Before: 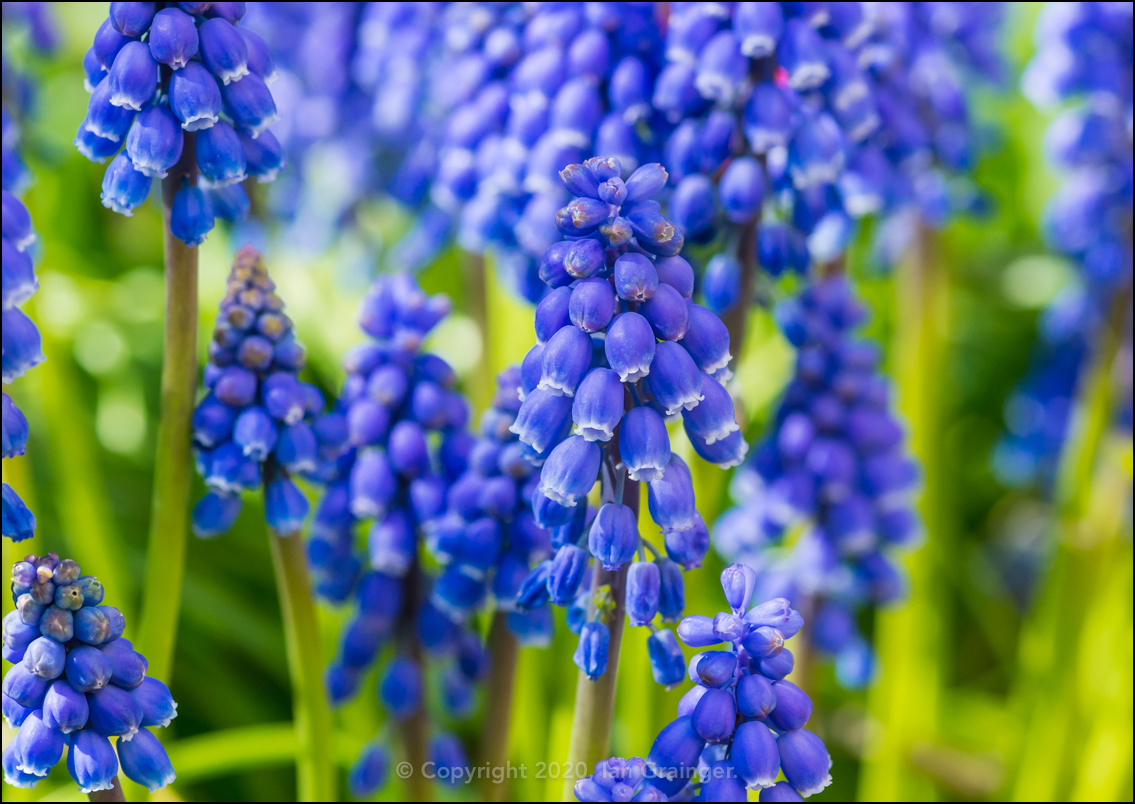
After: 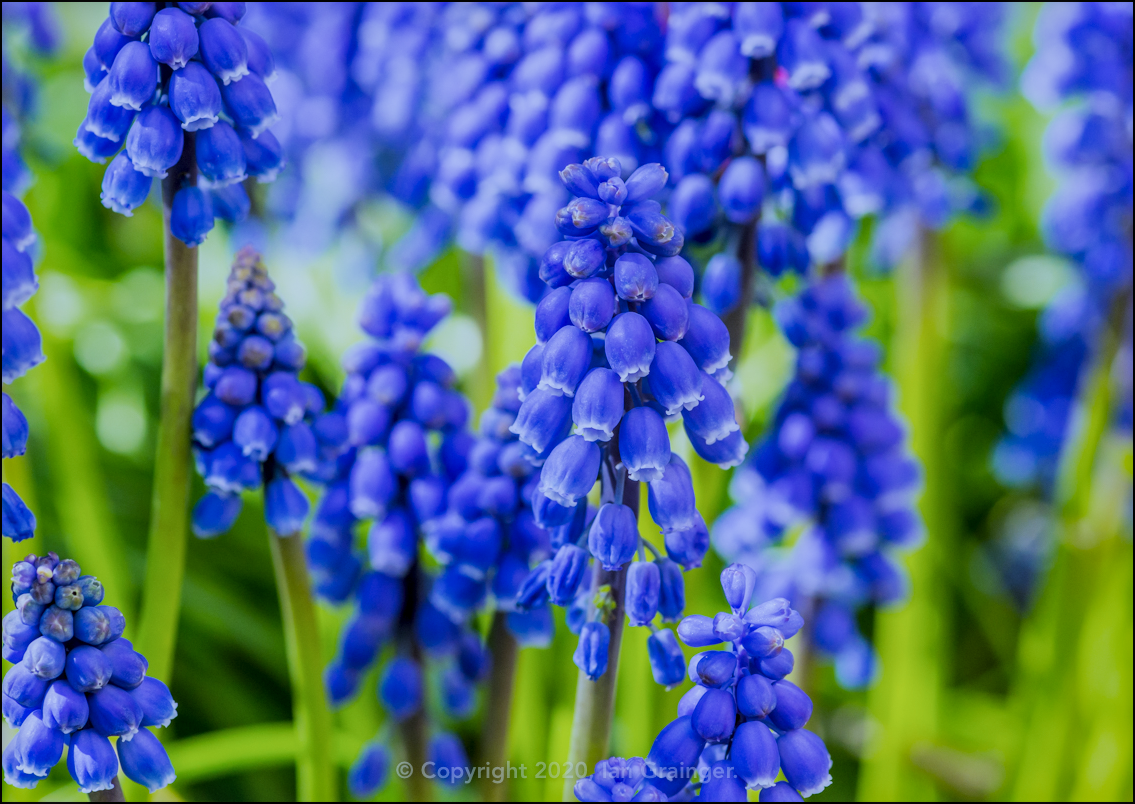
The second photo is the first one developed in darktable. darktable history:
filmic rgb: black relative exposure -7.65 EV, white relative exposure 4.56 EV, hardness 3.61
white balance: red 0.871, blue 1.249
local contrast: on, module defaults
